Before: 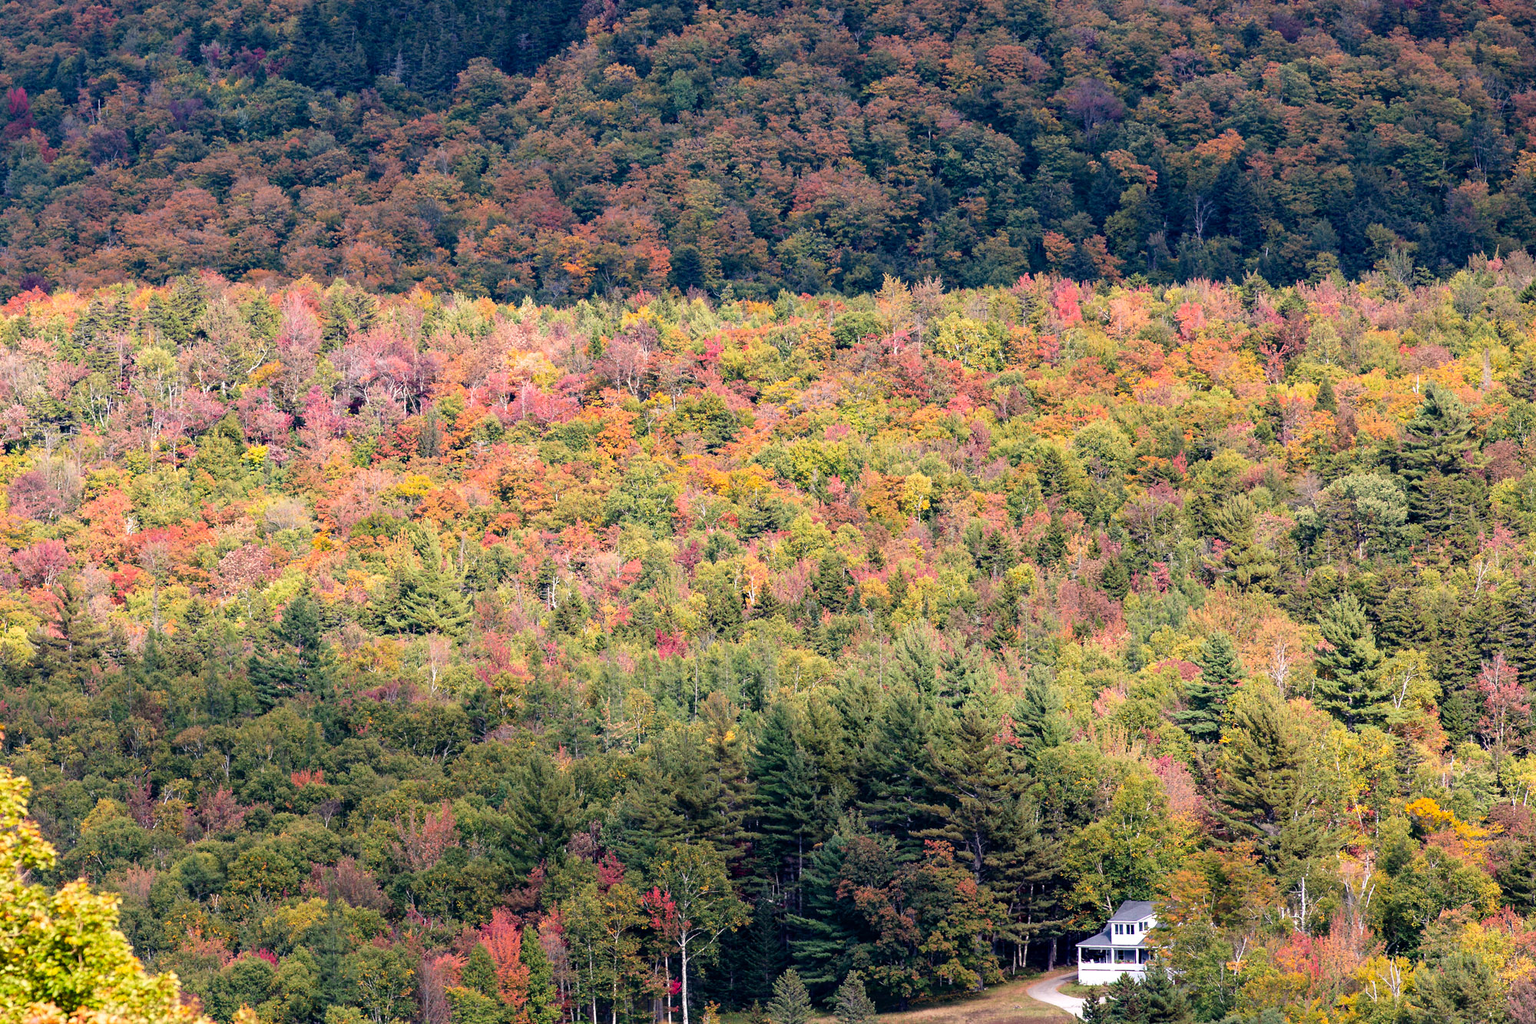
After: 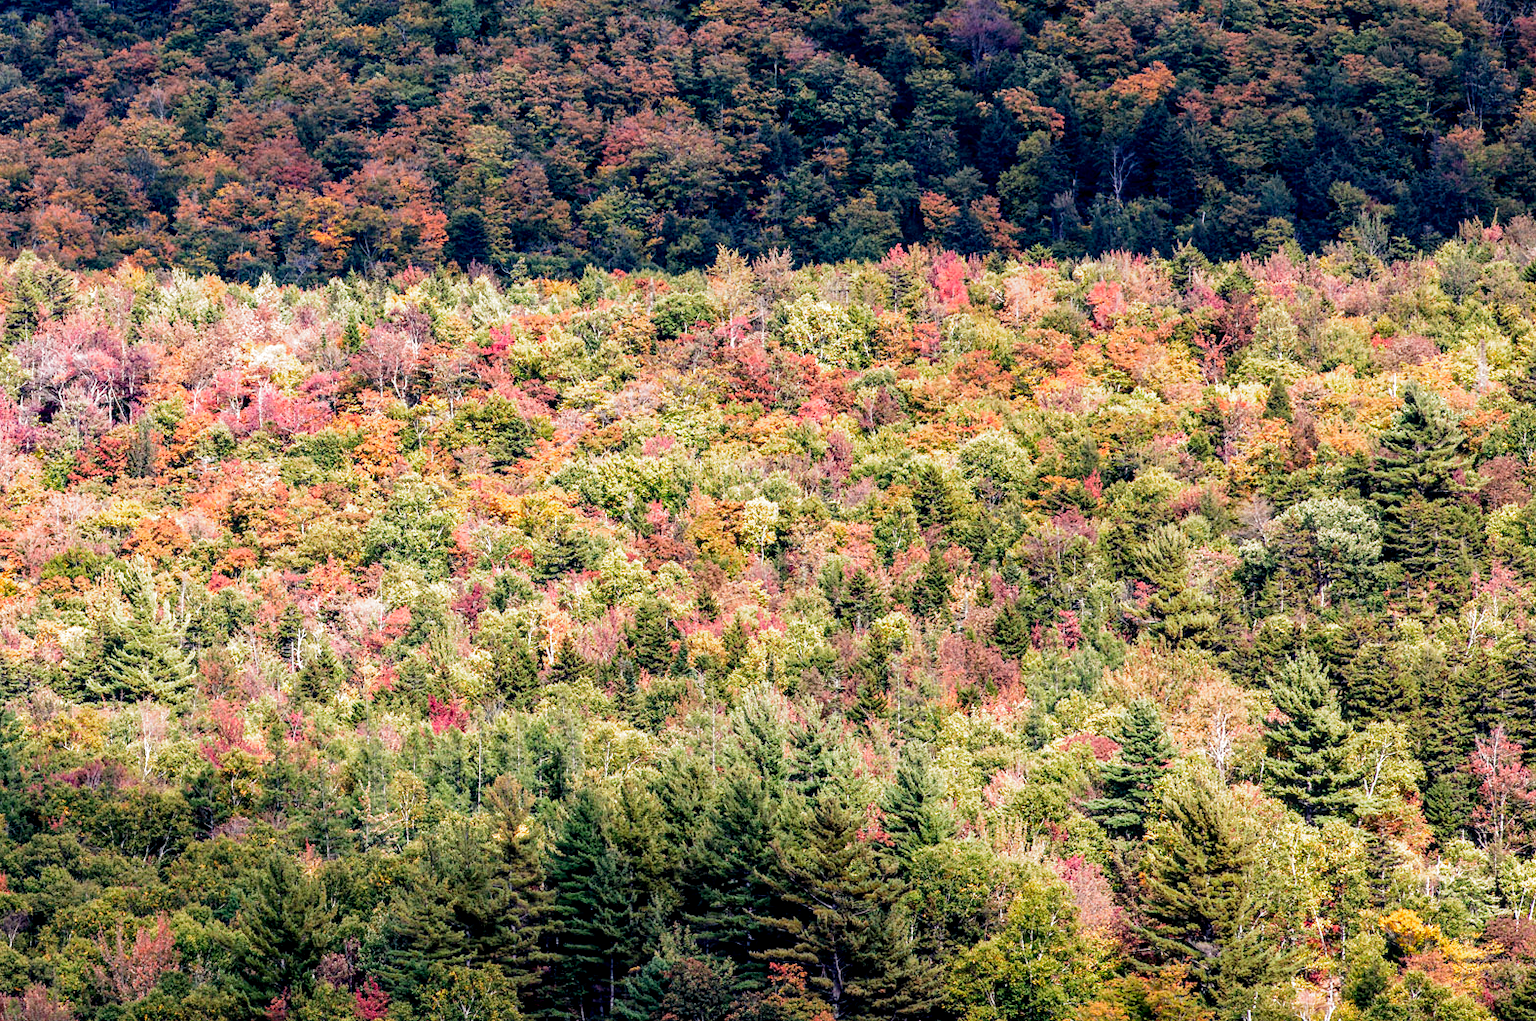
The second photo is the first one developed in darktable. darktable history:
local contrast: on, module defaults
crop and rotate: left 20.74%, top 7.912%, right 0.375%, bottom 13.378%
filmic rgb: black relative exposure -8.2 EV, white relative exposure 2.2 EV, threshold 3 EV, hardness 7.11, latitude 75%, contrast 1.325, highlights saturation mix -2%, shadows ↔ highlights balance 30%, preserve chrominance no, color science v5 (2021), contrast in shadows safe, contrast in highlights safe, enable highlight reconstruction true
